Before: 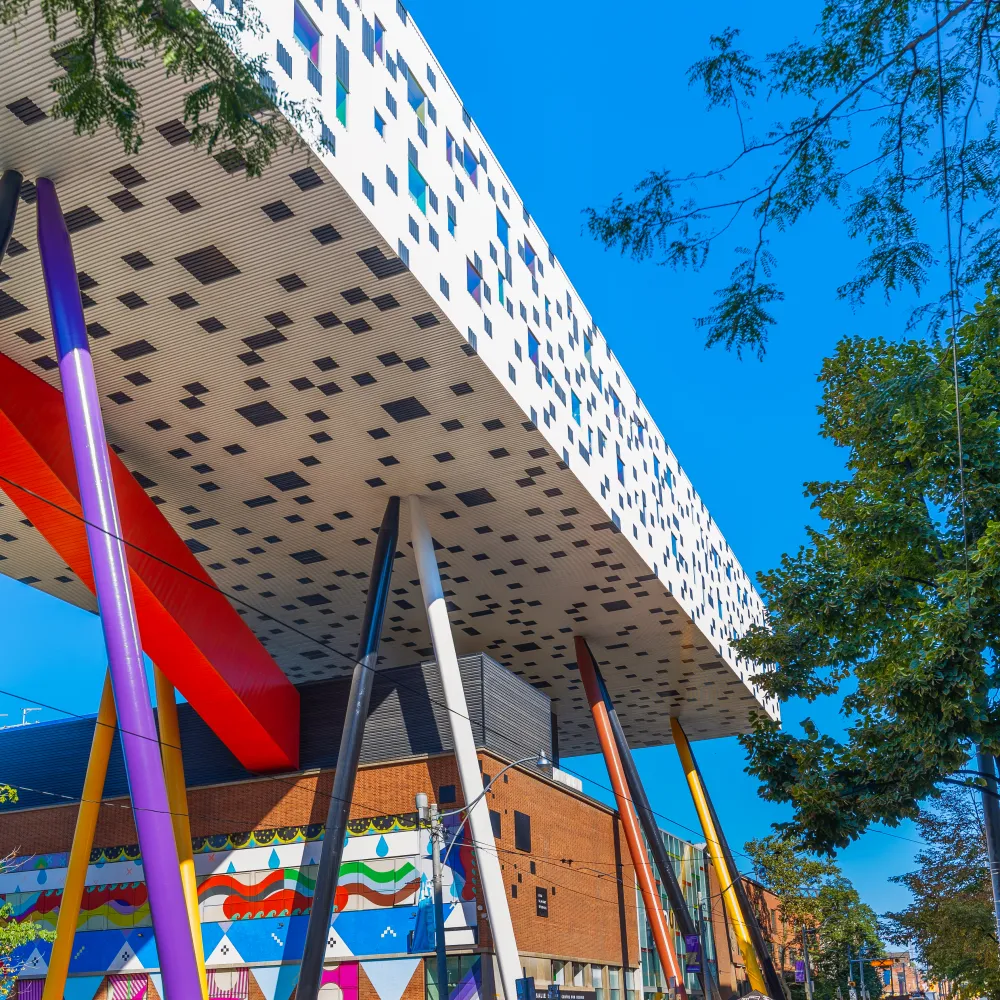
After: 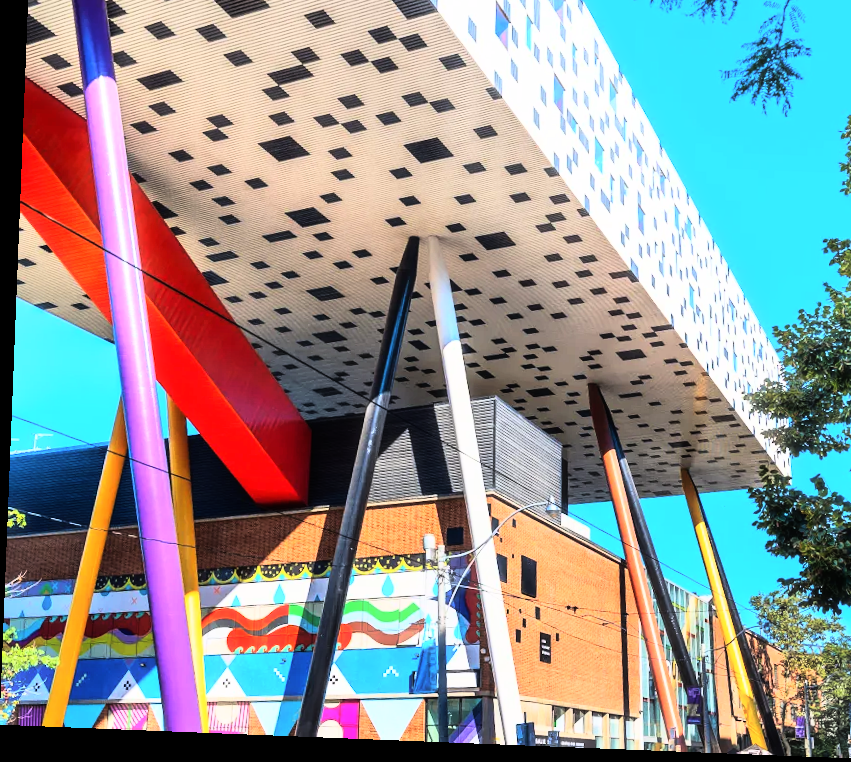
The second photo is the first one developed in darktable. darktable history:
haze removal: strength -0.1, adaptive false
rotate and perspective: rotation 2.27°, automatic cropping off
crop: top 26.531%, right 17.959%
rgb curve: curves: ch0 [(0, 0) (0.21, 0.15) (0.24, 0.21) (0.5, 0.75) (0.75, 0.96) (0.89, 0.99) (1, 1)]; ch1 [(0, 0.02) (0.21, 0.13) (0.25, 0.2) (0.5, 0.67) (0.75, 0.9) (0.89, 0.97) (1, 1)]; ch2 [(0, 0.02) (0.21, 0.13) (0.25, 0.2) (0.5, 0.67) (0.75, 0.9) (0.89, 0.97) (1, 1)], compensate middle gray true
